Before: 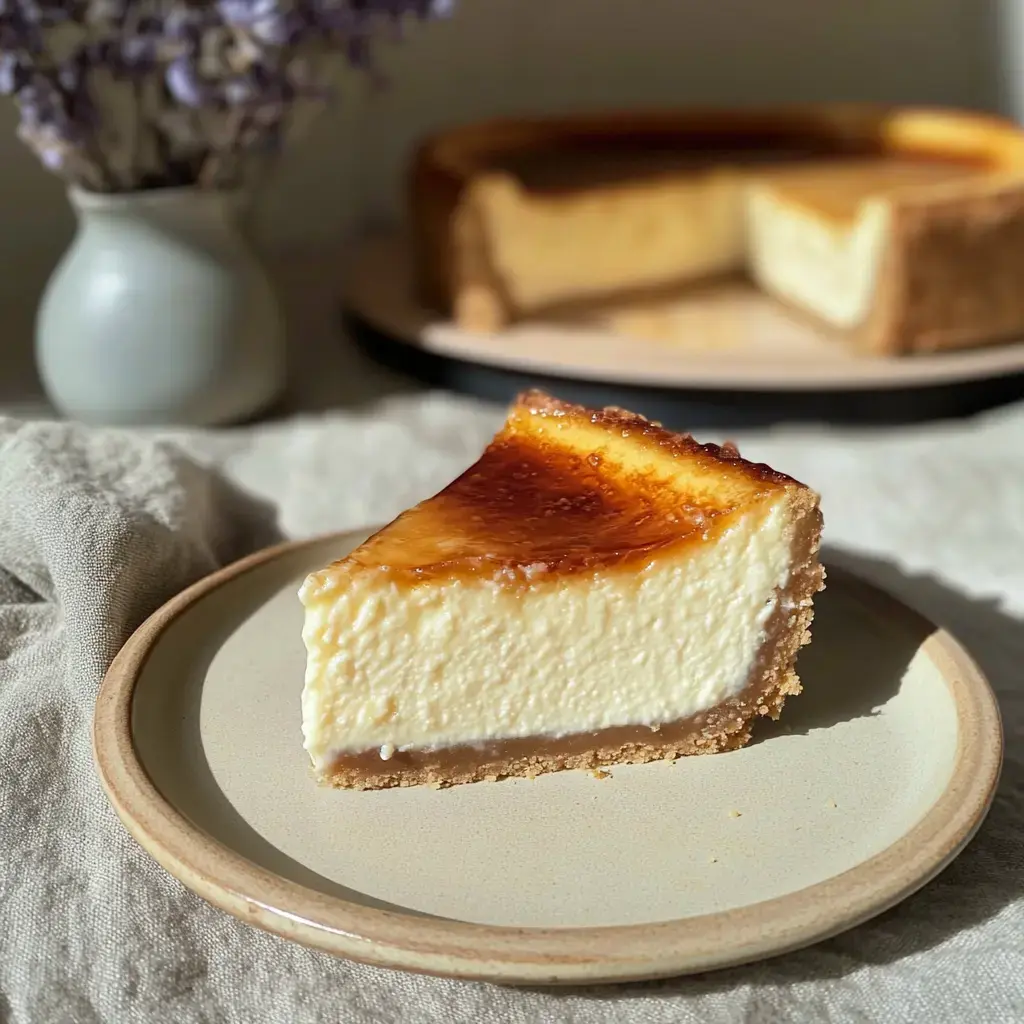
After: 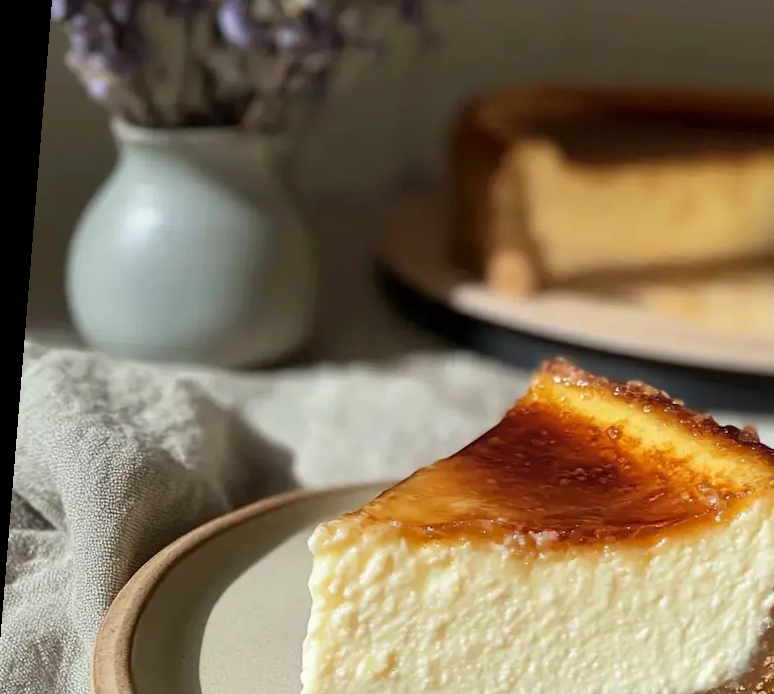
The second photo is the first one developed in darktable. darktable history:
crop and rotate: angle -4.63°, left 2.189%, top 6.753%, right 27.628%, bottom 30.288%
